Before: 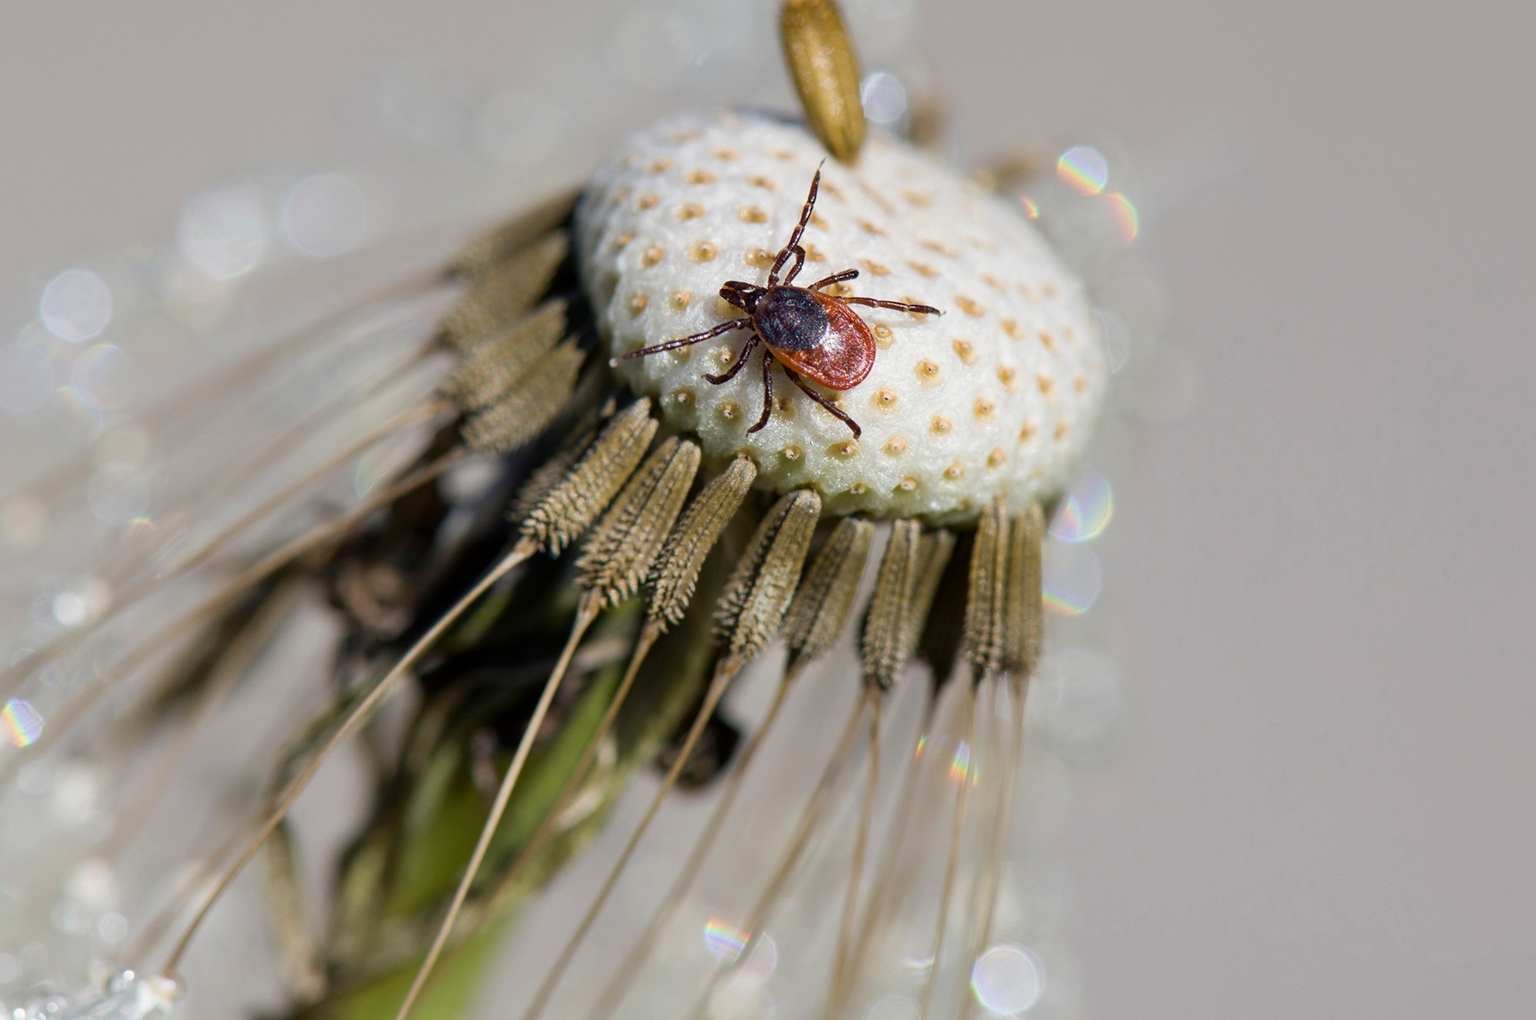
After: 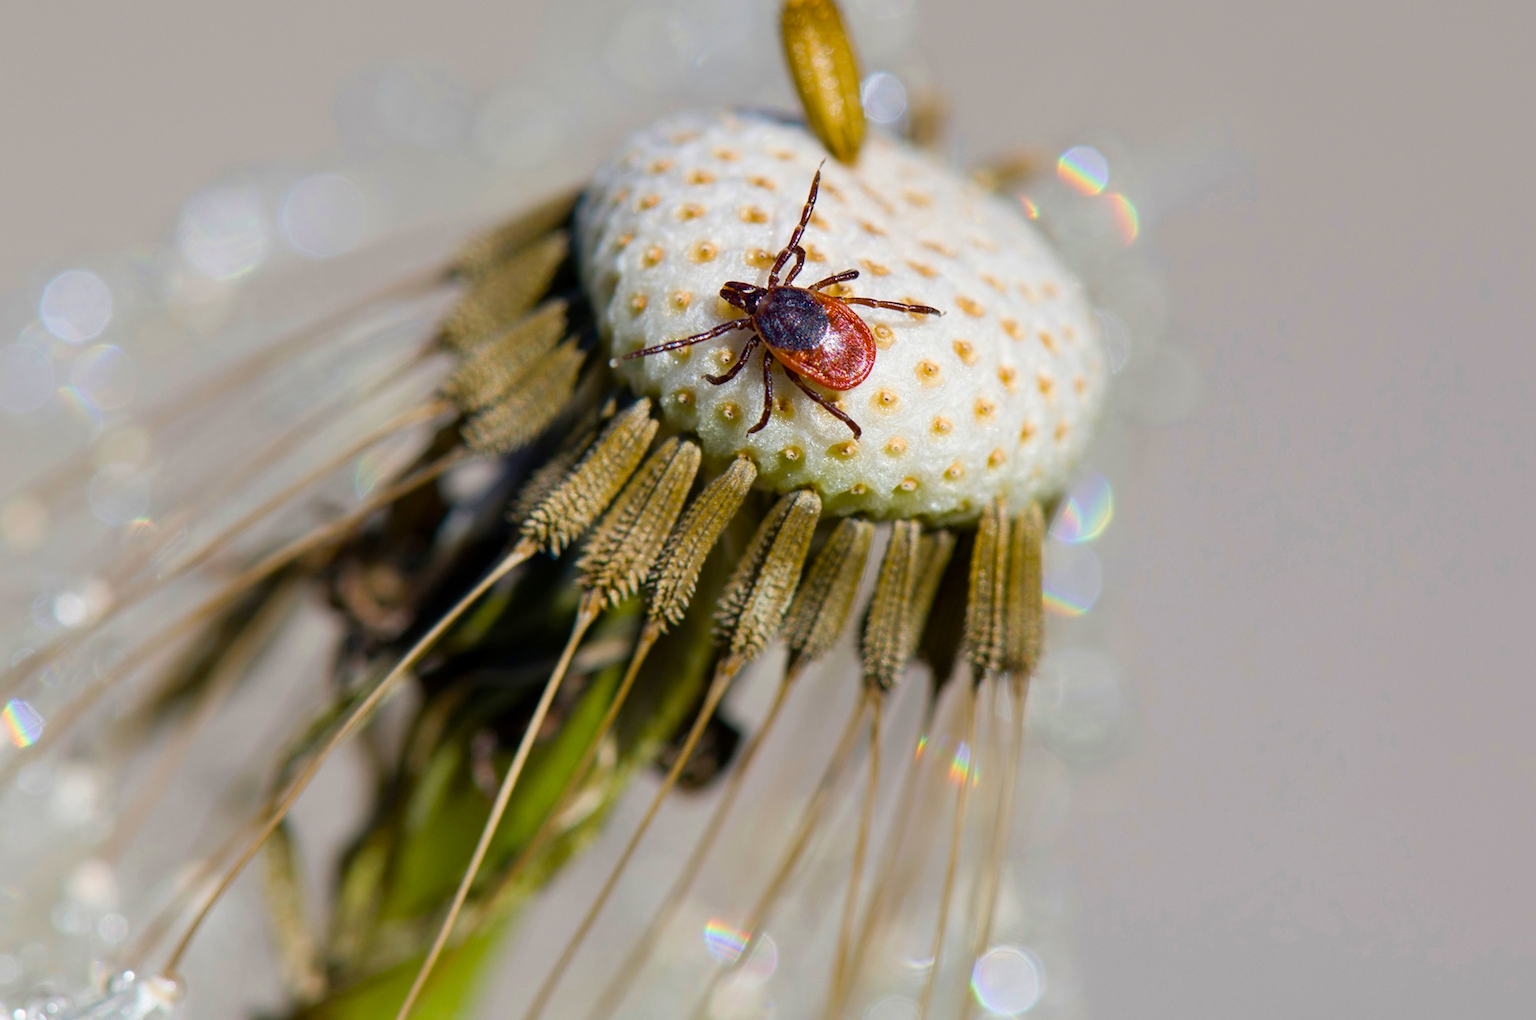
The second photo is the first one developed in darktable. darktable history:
velvia: strength 32.05%, mid-tones bias 0.206
